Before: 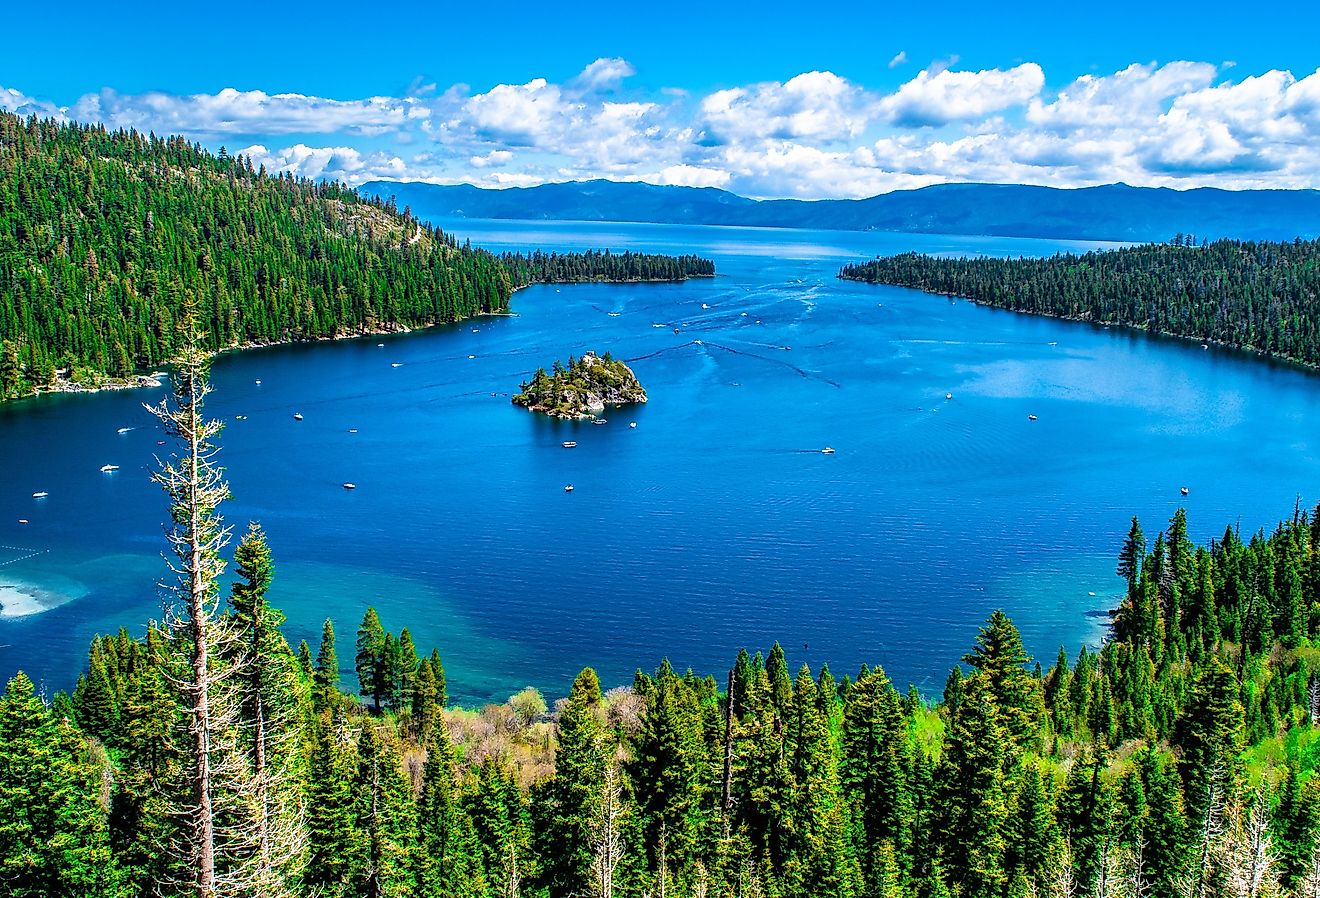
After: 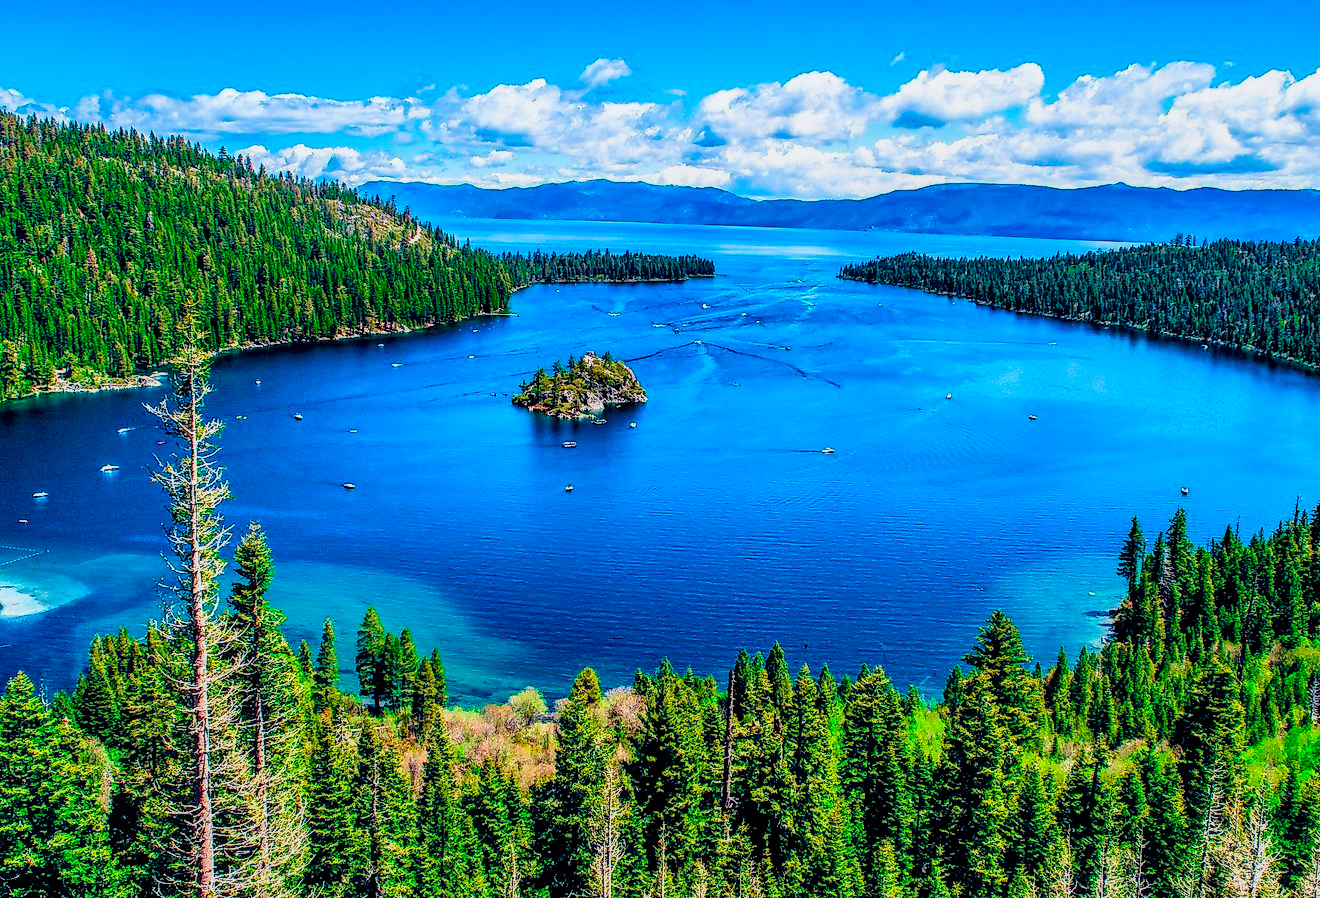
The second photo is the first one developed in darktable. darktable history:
color balance rgb: global offset › luminance -0.284%, global offset › chroma 0.308%, global offset › hue 262.6°, linear chroma grading › global chroma 25.404%, perceptual saturation grading › global saturation 20%, perceptual saturation grading › highlights -25.362%, perceptual saturation grading › shadows 49.516%, contrast -10.588%
tone curve: curves: ch0 [(0, 0) (0.058, 0.027) (0.214, 0.183) (0.304, 0.288) (0.51, 0.549) (0.658, 0.7) (0.741, 0.775) (0.844, 0.866) (0.986, 0.957)]; ch1 [(0, 0) (0.172, 0.123) (0.312, 0.296) (0.437, 0.429) (0.471, 0.469) (0.502, 0.5) (0.513, 0.515) (0.572, 0.603) (0.617, 0.653) (0.68, 0.724) (0.889, 0.924) (1, 1)]; ch2 [(0, 0) (0.411, 0.424) (0.489, 0.49) (0.502, 0.5) (0.517, 0.519) (0.549, 0.578) (0.604, 0.628) (0.693, 0.686) (1, 1)], color space Lab, independent channels, preserve colors none
shadows and highlights: soften with gaussian
local contrast: on, module defaults
